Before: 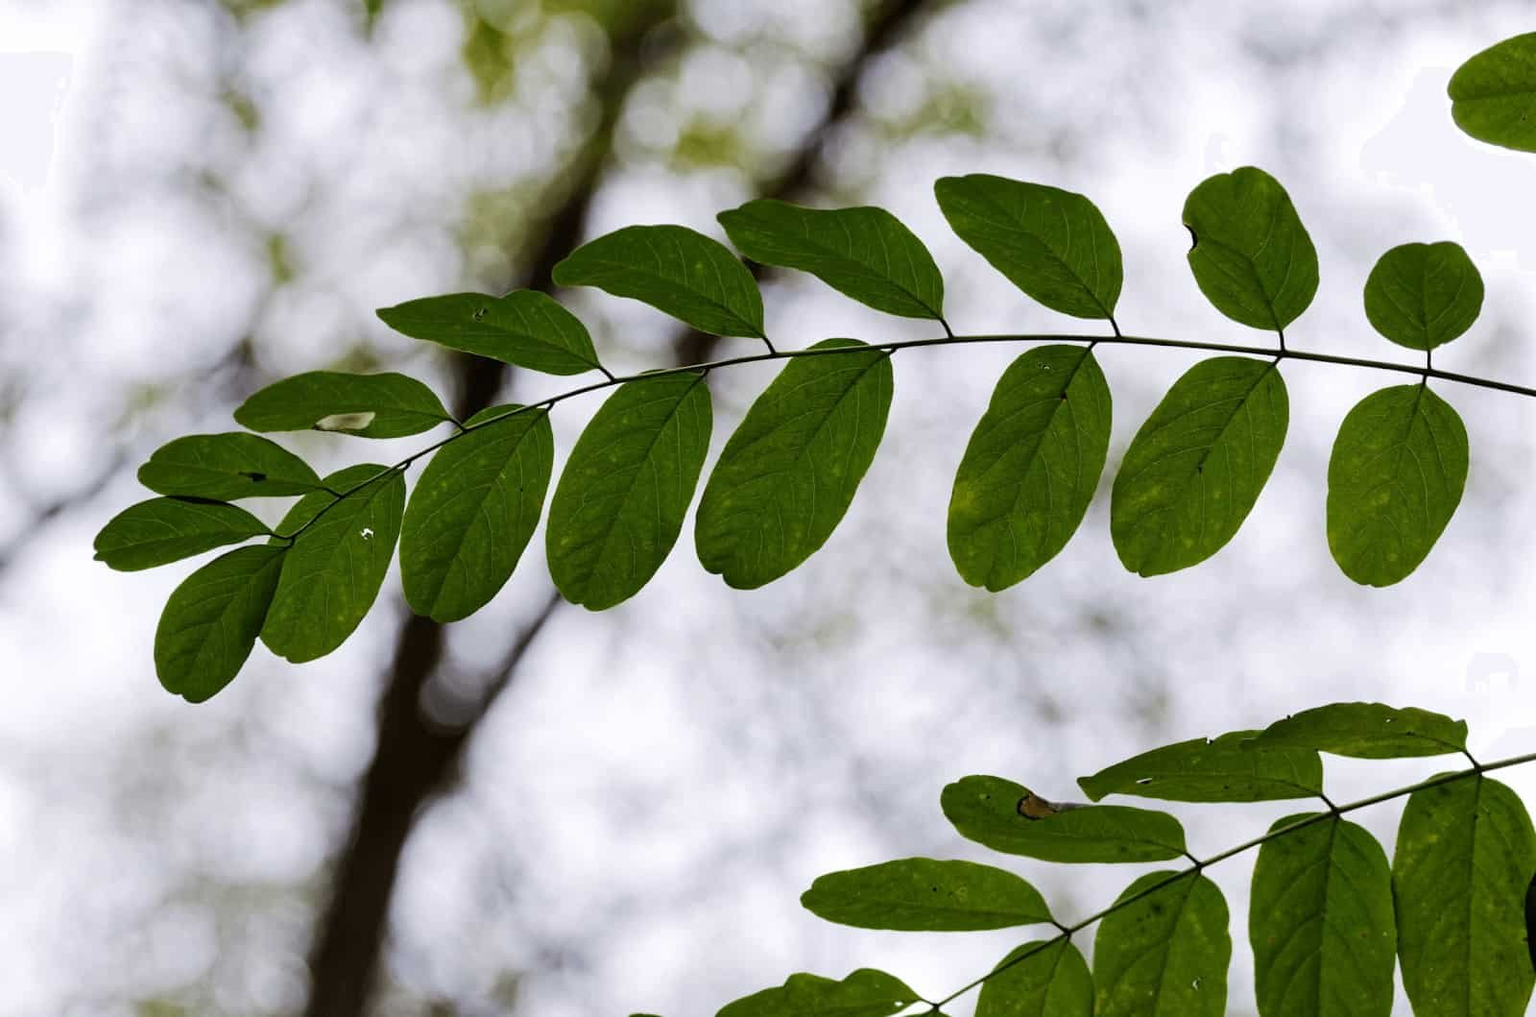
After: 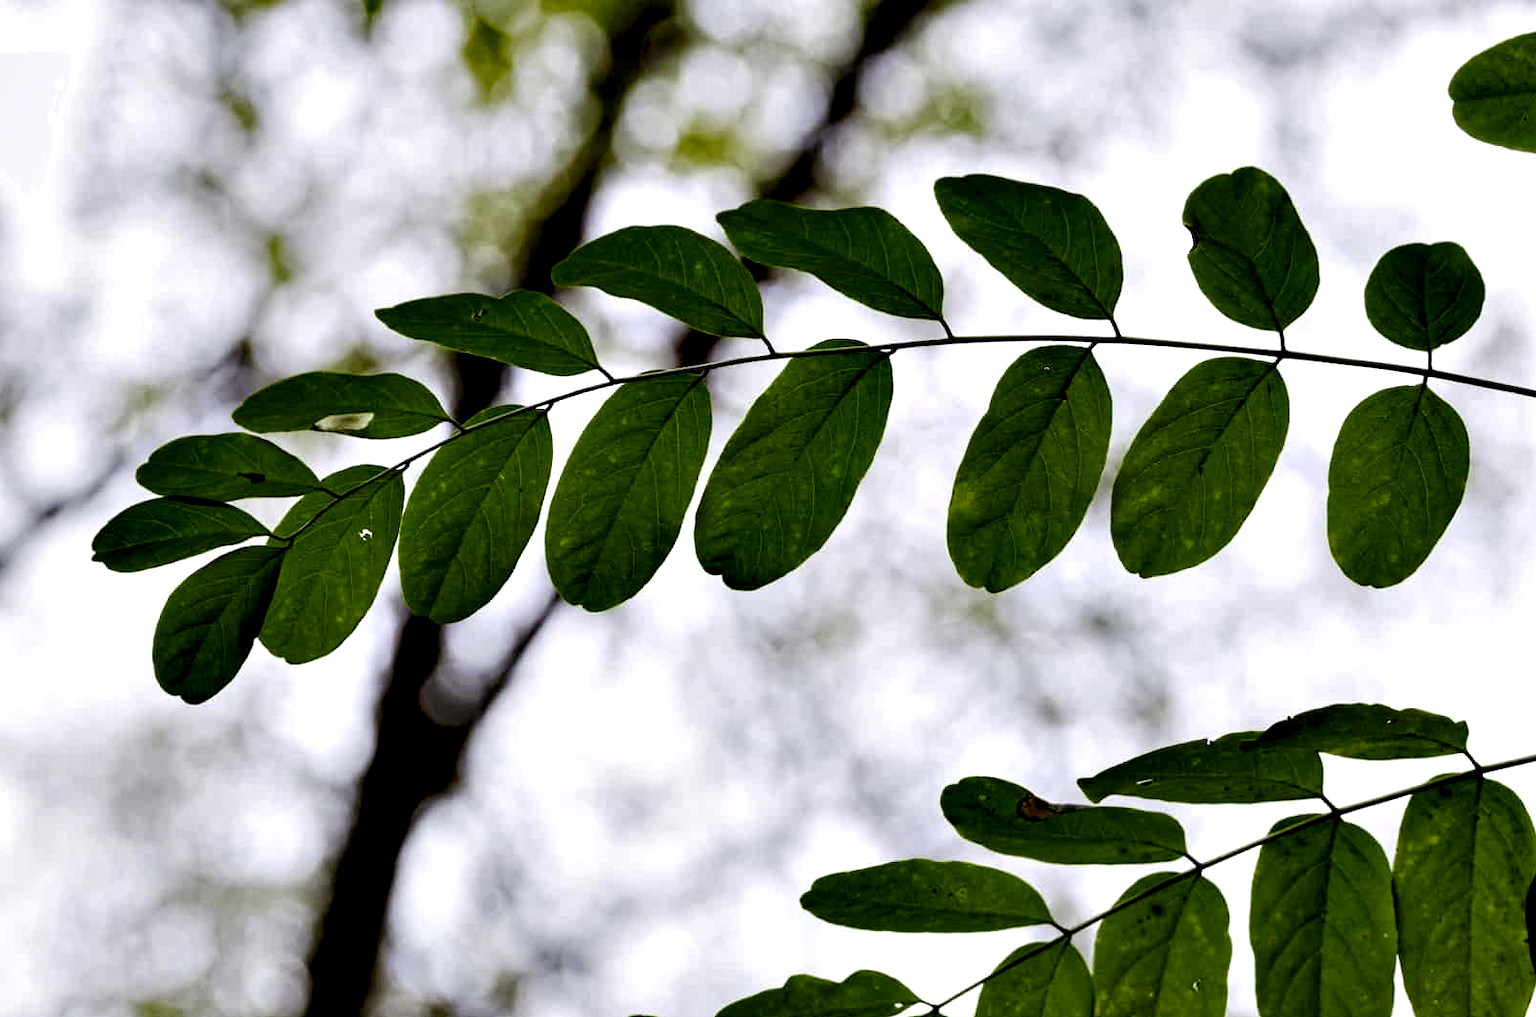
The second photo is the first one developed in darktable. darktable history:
color balance rgb: global offset › luminance -0.296%, global offset › hue 262.85°, perceptual saturation grading › global saturation 0.229%, perceptual saturation grading › highlights -15.086%, perceptual saturation grading › shadows 25.763%
crop and rotate: left 0.167%, bottom 0.012%
contrast equalizer: y [[0.6 ×6], [0.55 ×6], [0 ×6], [0 ×6], [0 ×6]]
